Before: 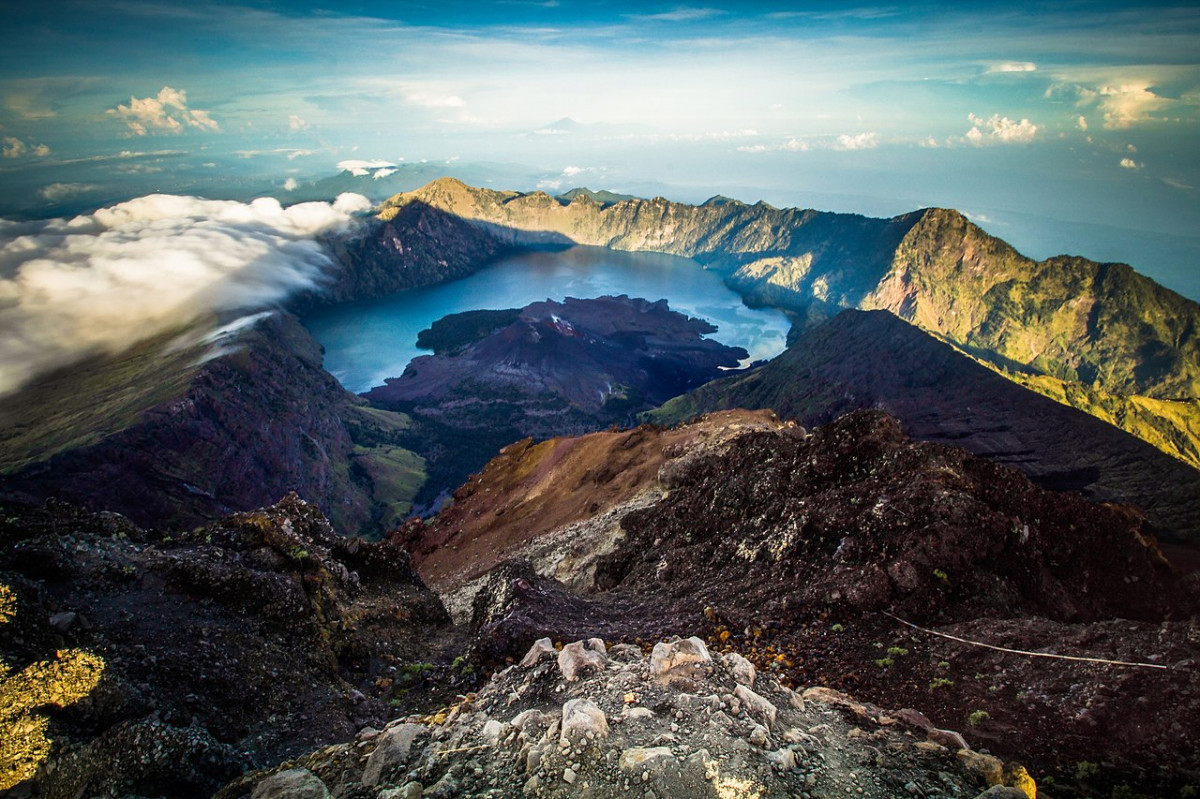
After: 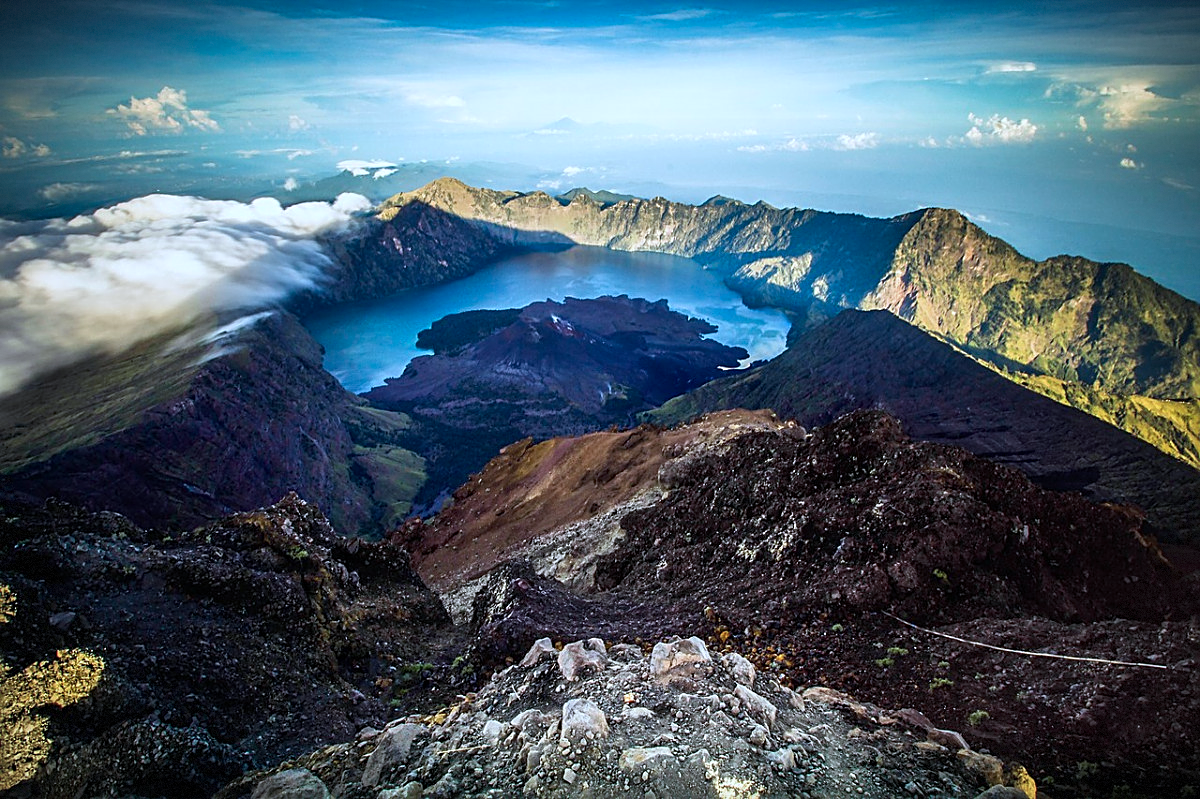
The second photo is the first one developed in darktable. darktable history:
color calibration: x 0.38, y 0.39, temperature 4086.04 K
vignetting: fall-off start 100%, brightness -0.406, saturation -0.3, width/height ratio 1.324, dithering 8-bit output, unbound false
sharpen: on, module defaults
